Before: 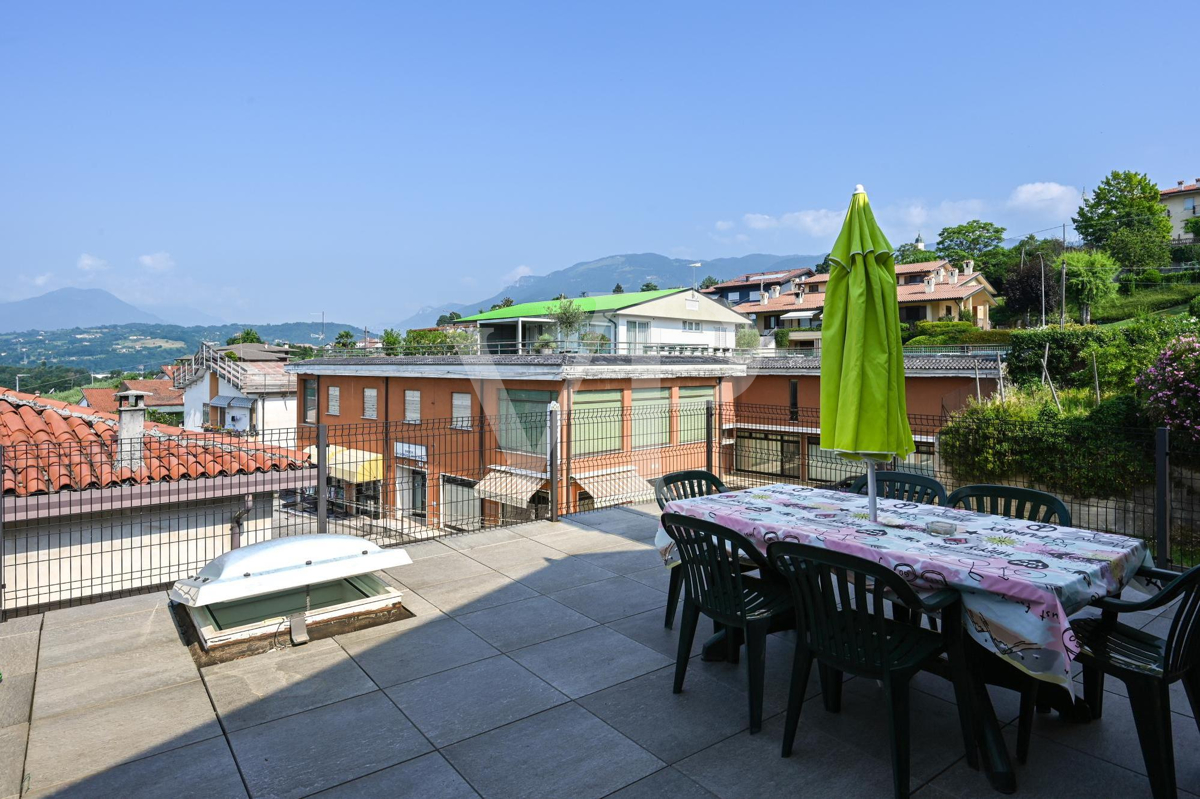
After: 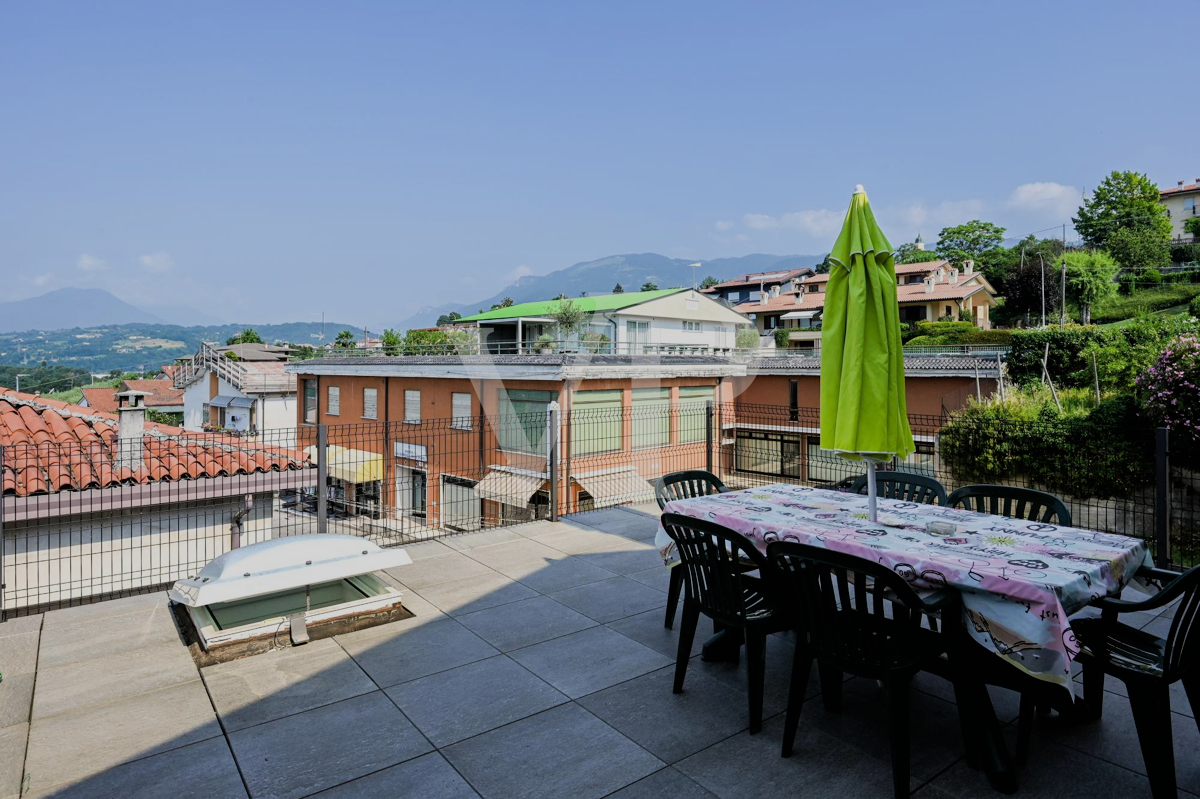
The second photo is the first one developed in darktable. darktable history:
filmic rgb: black relative exposure -6.68 EV, white relative exposure 4.56 EV, hardness 3.25, iterations of high-quality reconstruction 0
